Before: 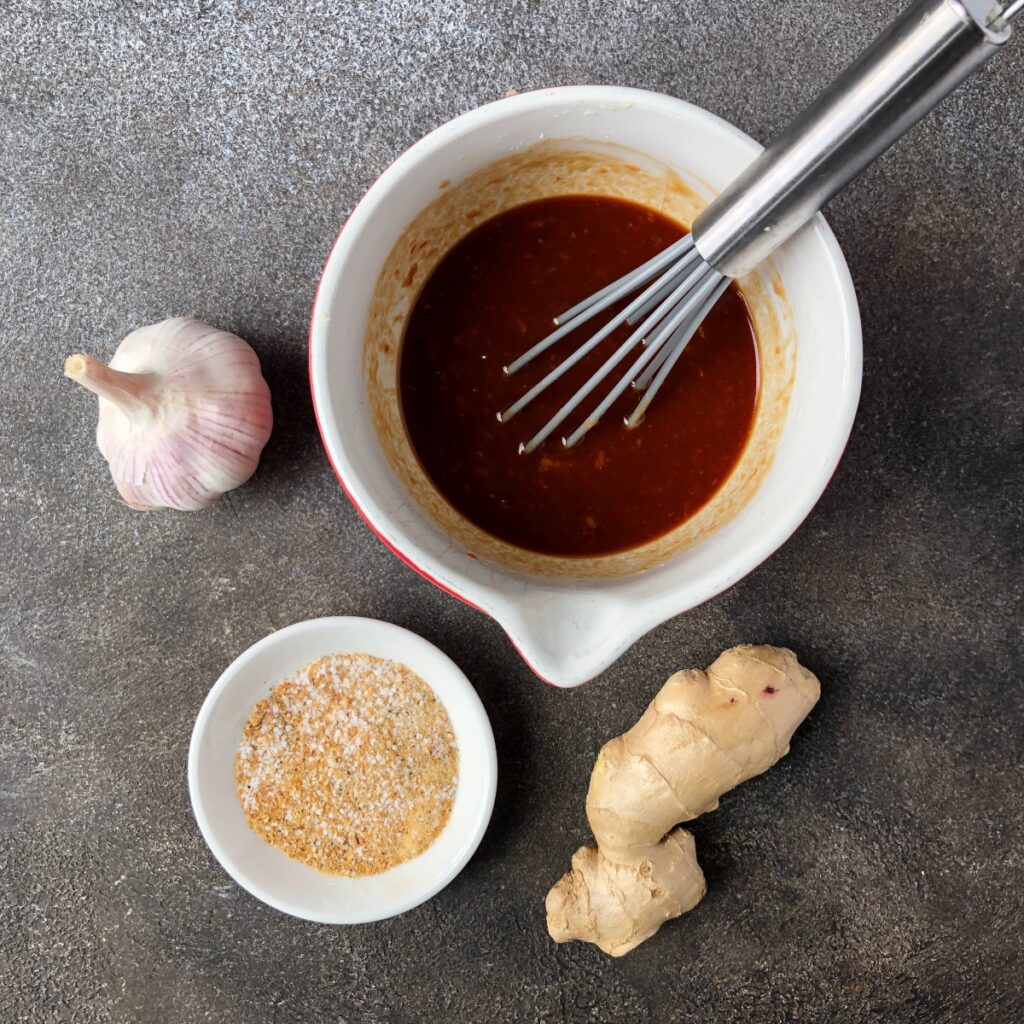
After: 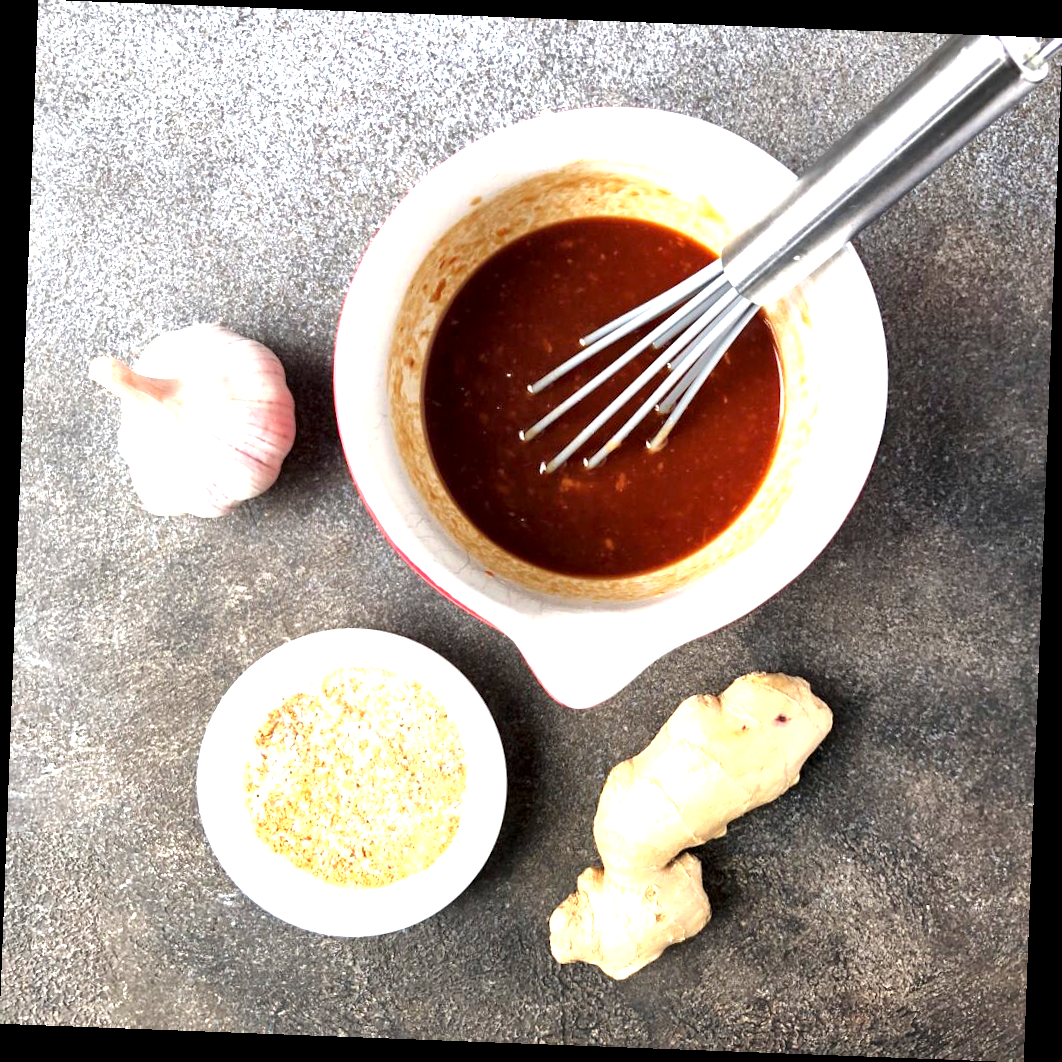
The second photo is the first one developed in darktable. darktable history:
tone curve: color space Lab, linked channels, preserve colors none
rotate and perspective: rotation 2.17°, automatic cropping off
local contrast: mode bilateral grid, contrast 20, coarseness 50, detail 140%, midtone range 0.2
exposure: exposure 1.5 EV, compensate highlight preservation false
